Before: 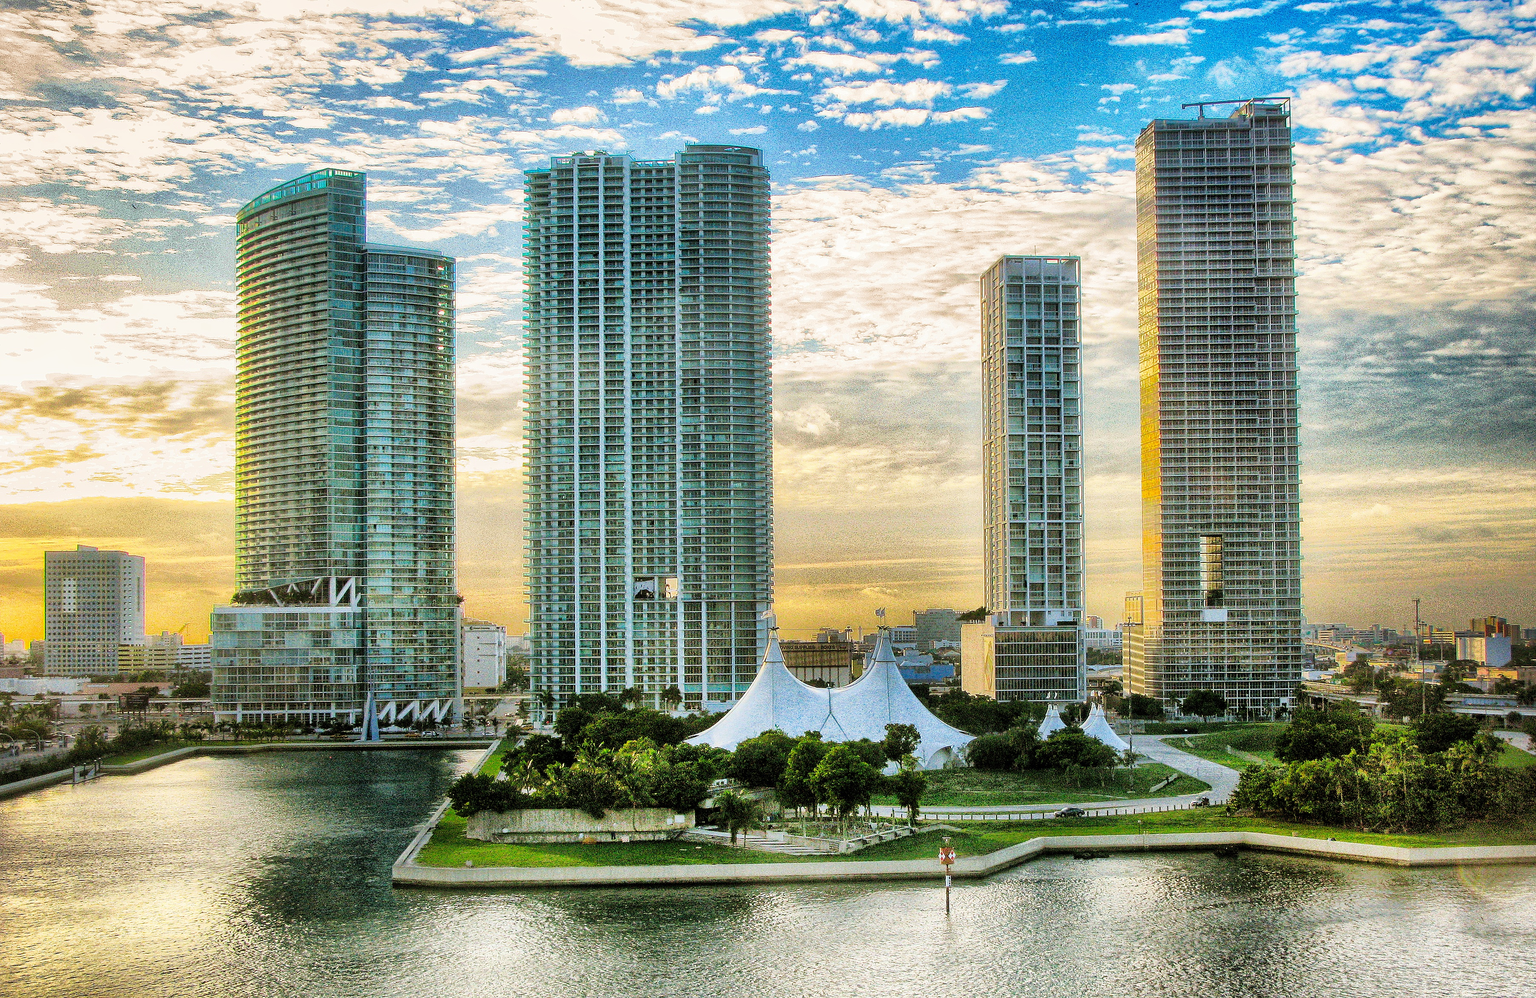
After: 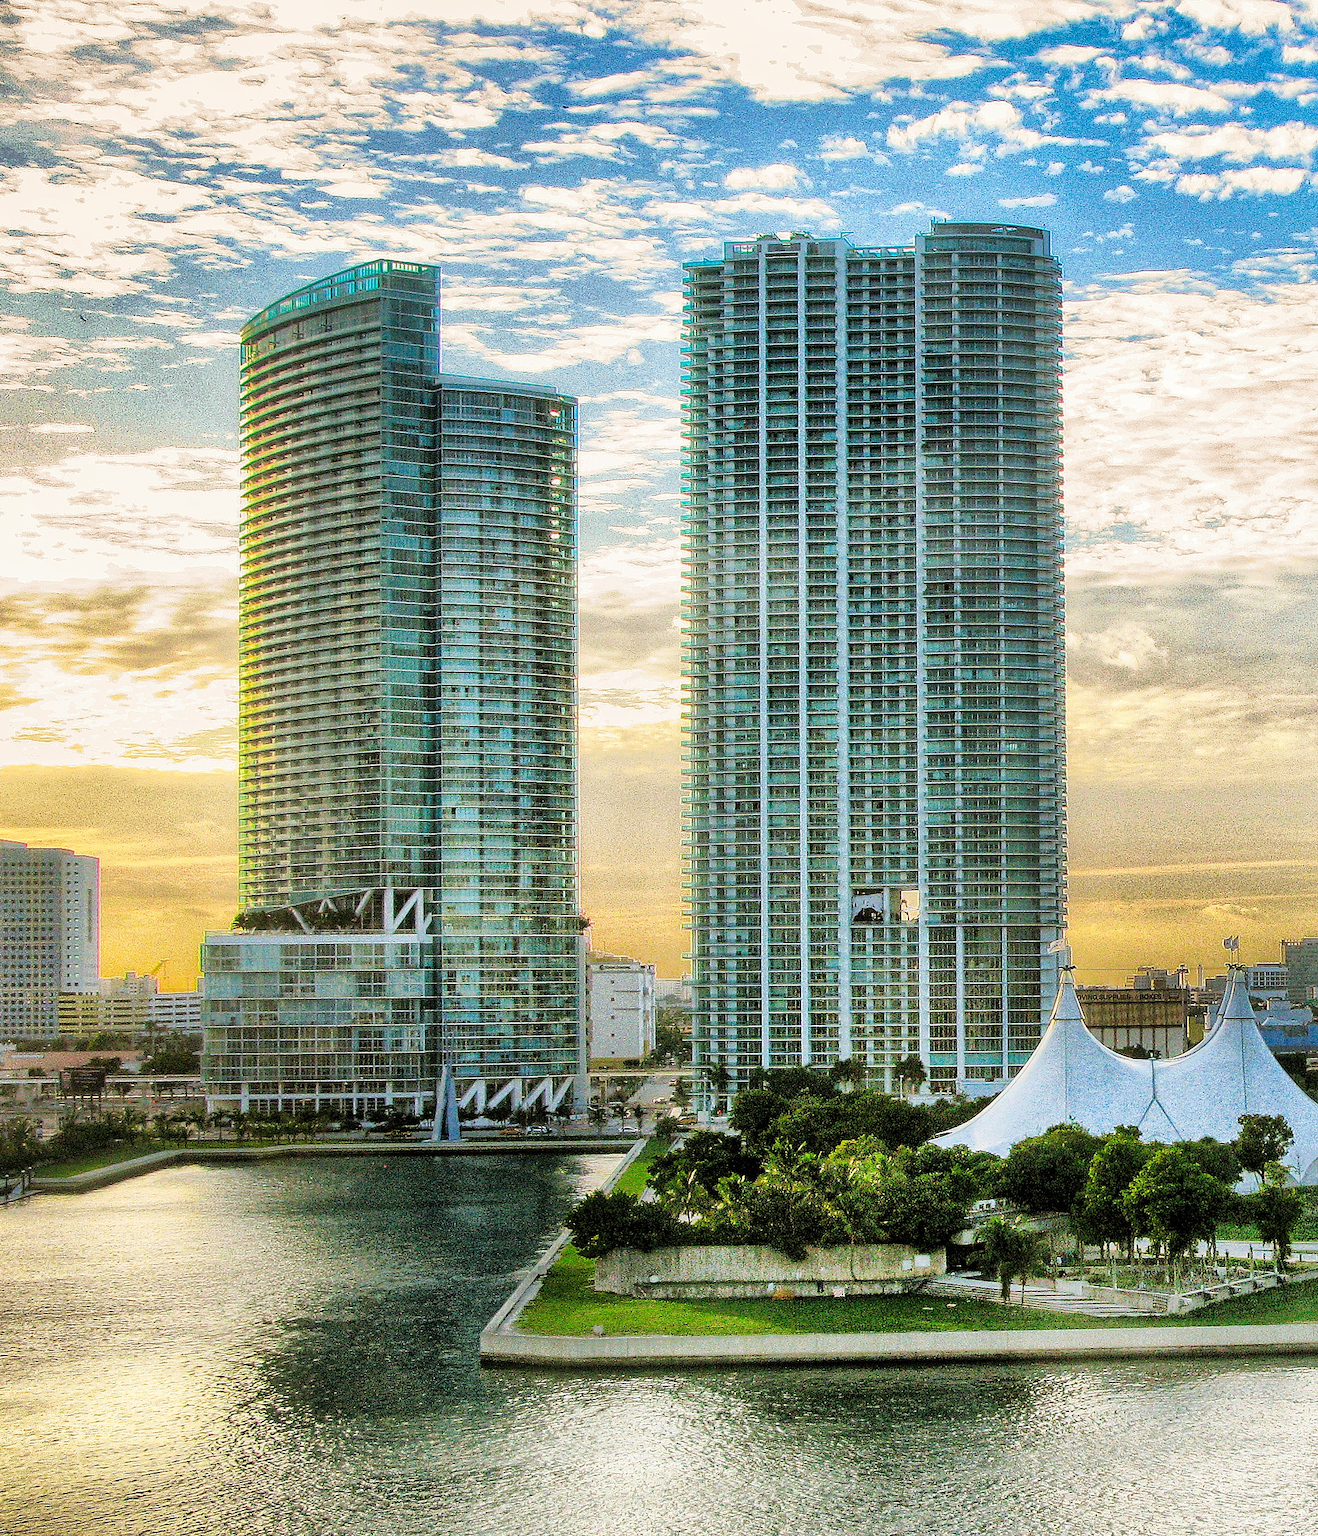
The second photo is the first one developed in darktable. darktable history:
crop: left 5.244%, right 38.942%
